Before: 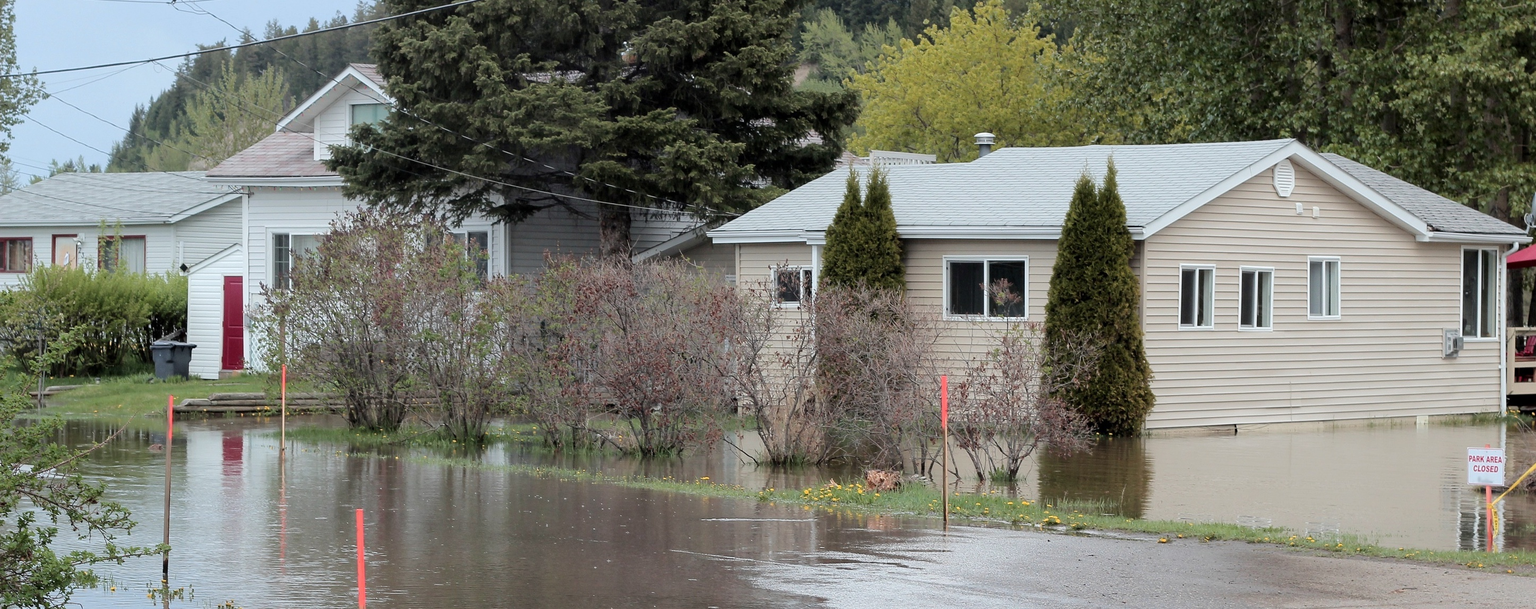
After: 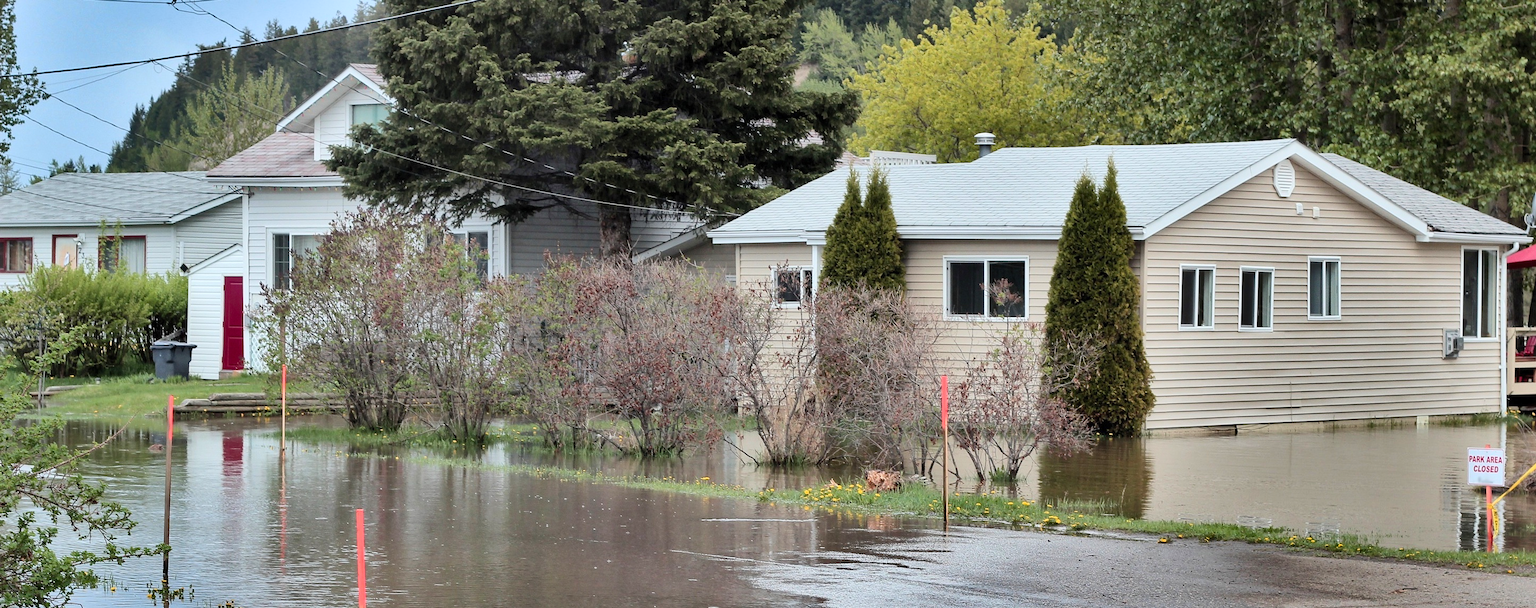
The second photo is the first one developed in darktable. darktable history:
contrast brightness saturation: contrast 0.2, brightness 0.16, saturation 0.22
shadows and highlights: shadows 24.5, highlights -78.15, soften with gaussian
